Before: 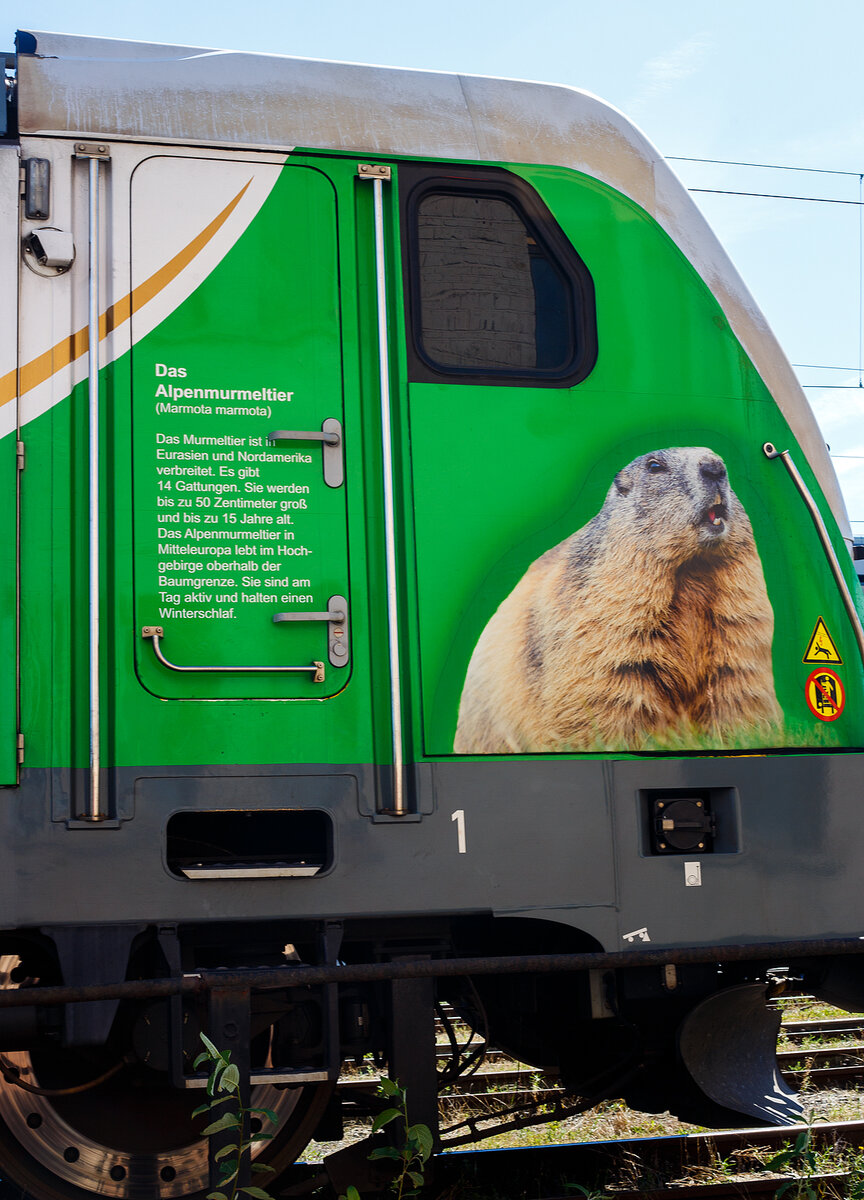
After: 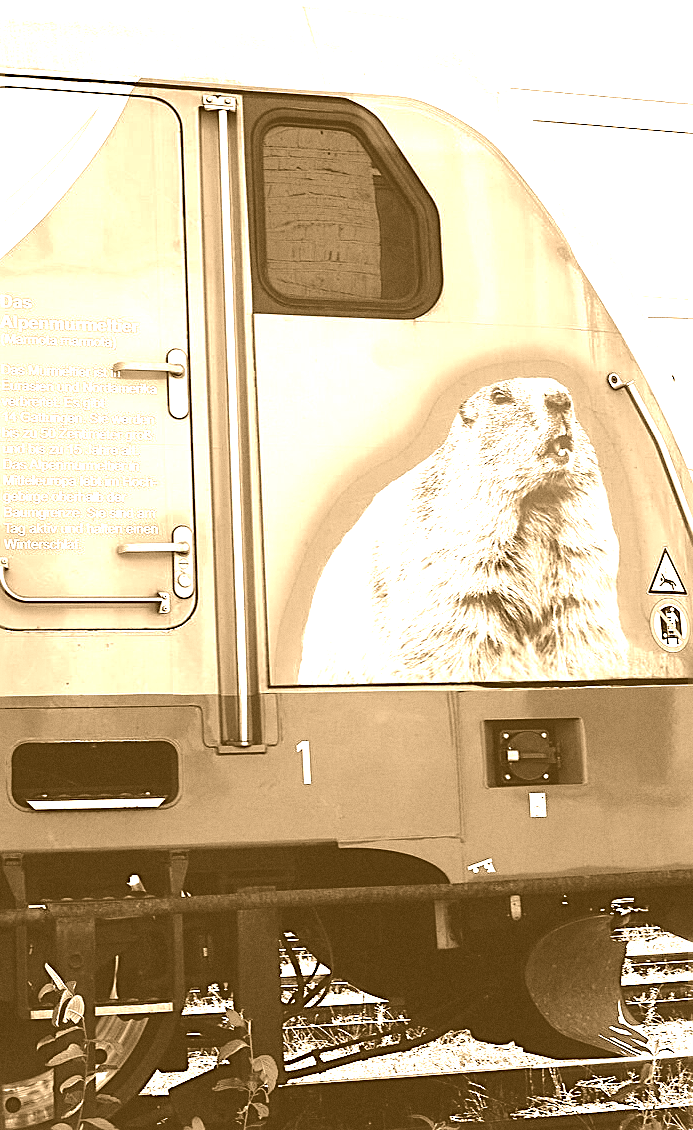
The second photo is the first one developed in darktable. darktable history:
sharpen: on, module defaults
shadows and highlights: on, module defaults
crop and rotate: left 17.959%, top 5.771%, right 1.742%
colorize: hue 28.8°, source mix 100%
exposure: exposure 0.657 EV, compensate highlight preservation false
white balance: red 1.123, blue 0.83
grain: coarseness 0.09 ISO
tone equalizer: -8 EV -1.08 EV, -7 EV -1.01 EV, -6 EV -0.867 EV, -5 EV -0.578 EV, -3 EV 0.578 EV, -2 EV 0.867 EV, -1 EV 1.01 EV, +0 EV 1.08 EV, edges refinement/feathering 500, mask exposure compensation -1.57 EV, preserve details no
